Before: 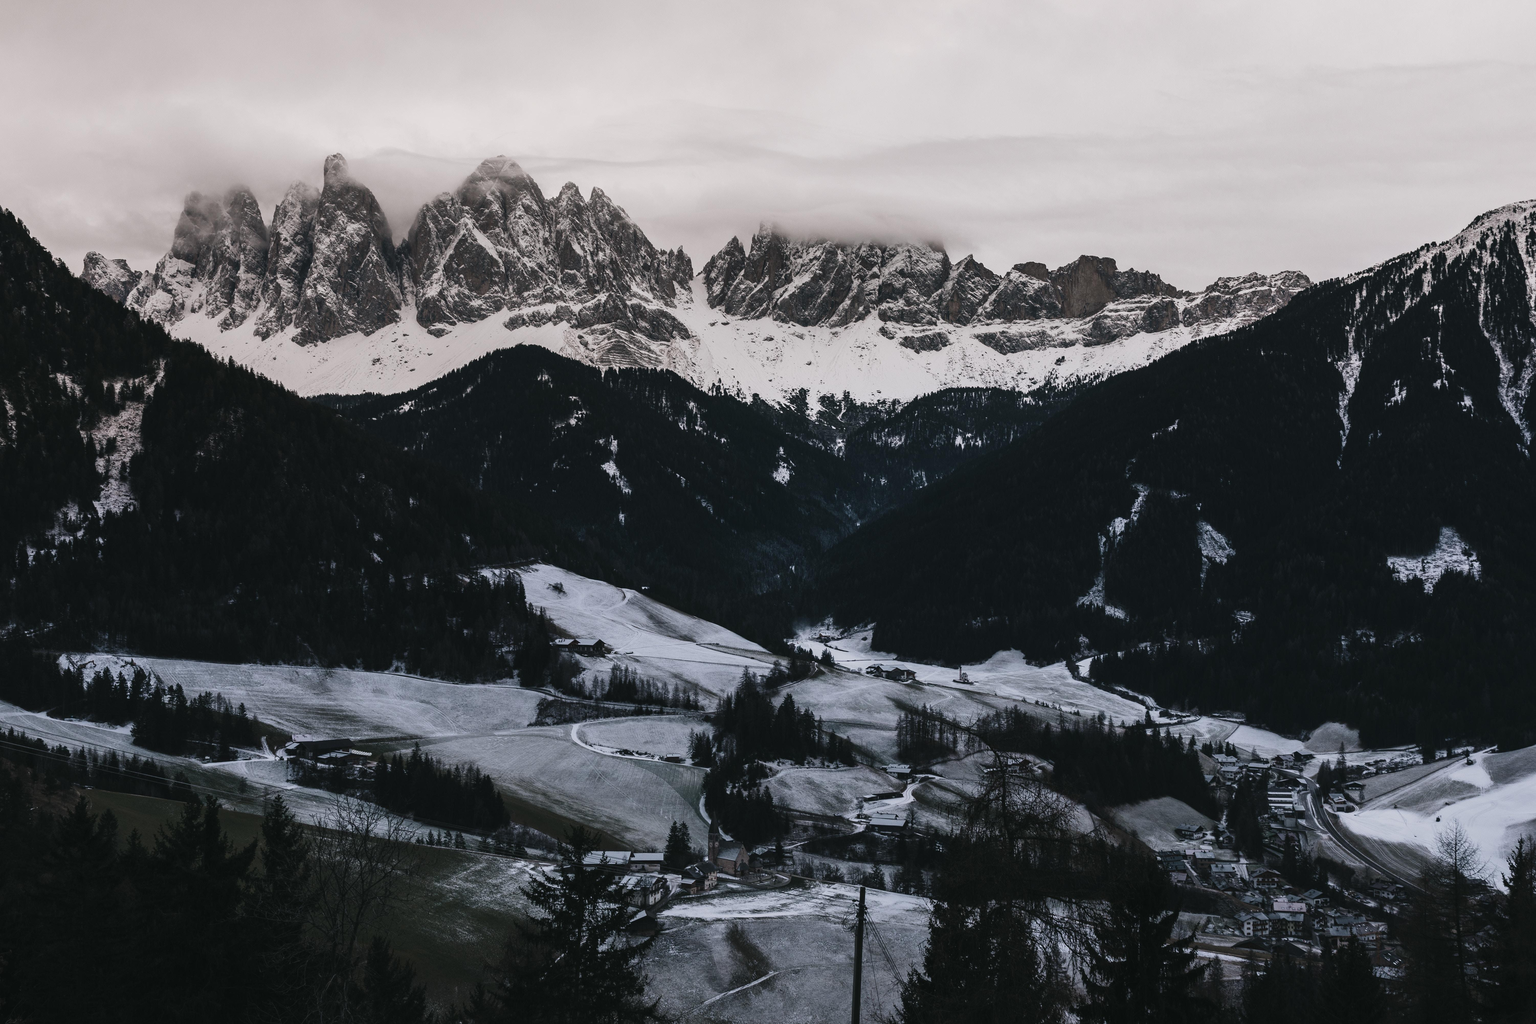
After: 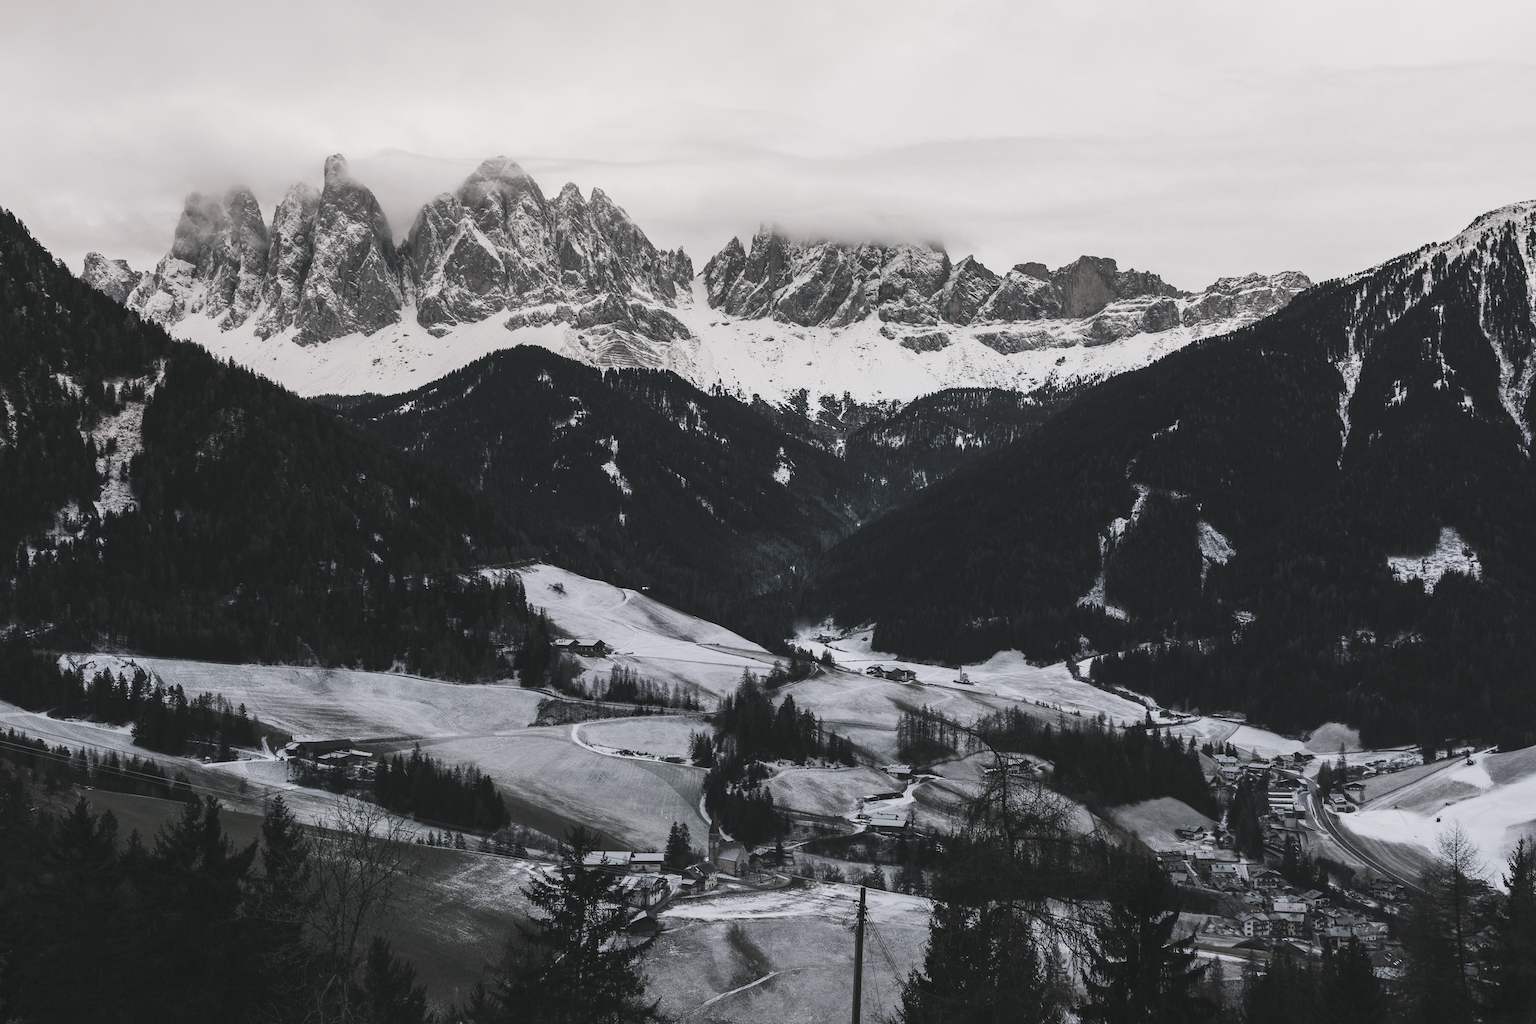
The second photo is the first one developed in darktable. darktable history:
contrast brightness saturation: brightness 0.187, saturation -0.504
